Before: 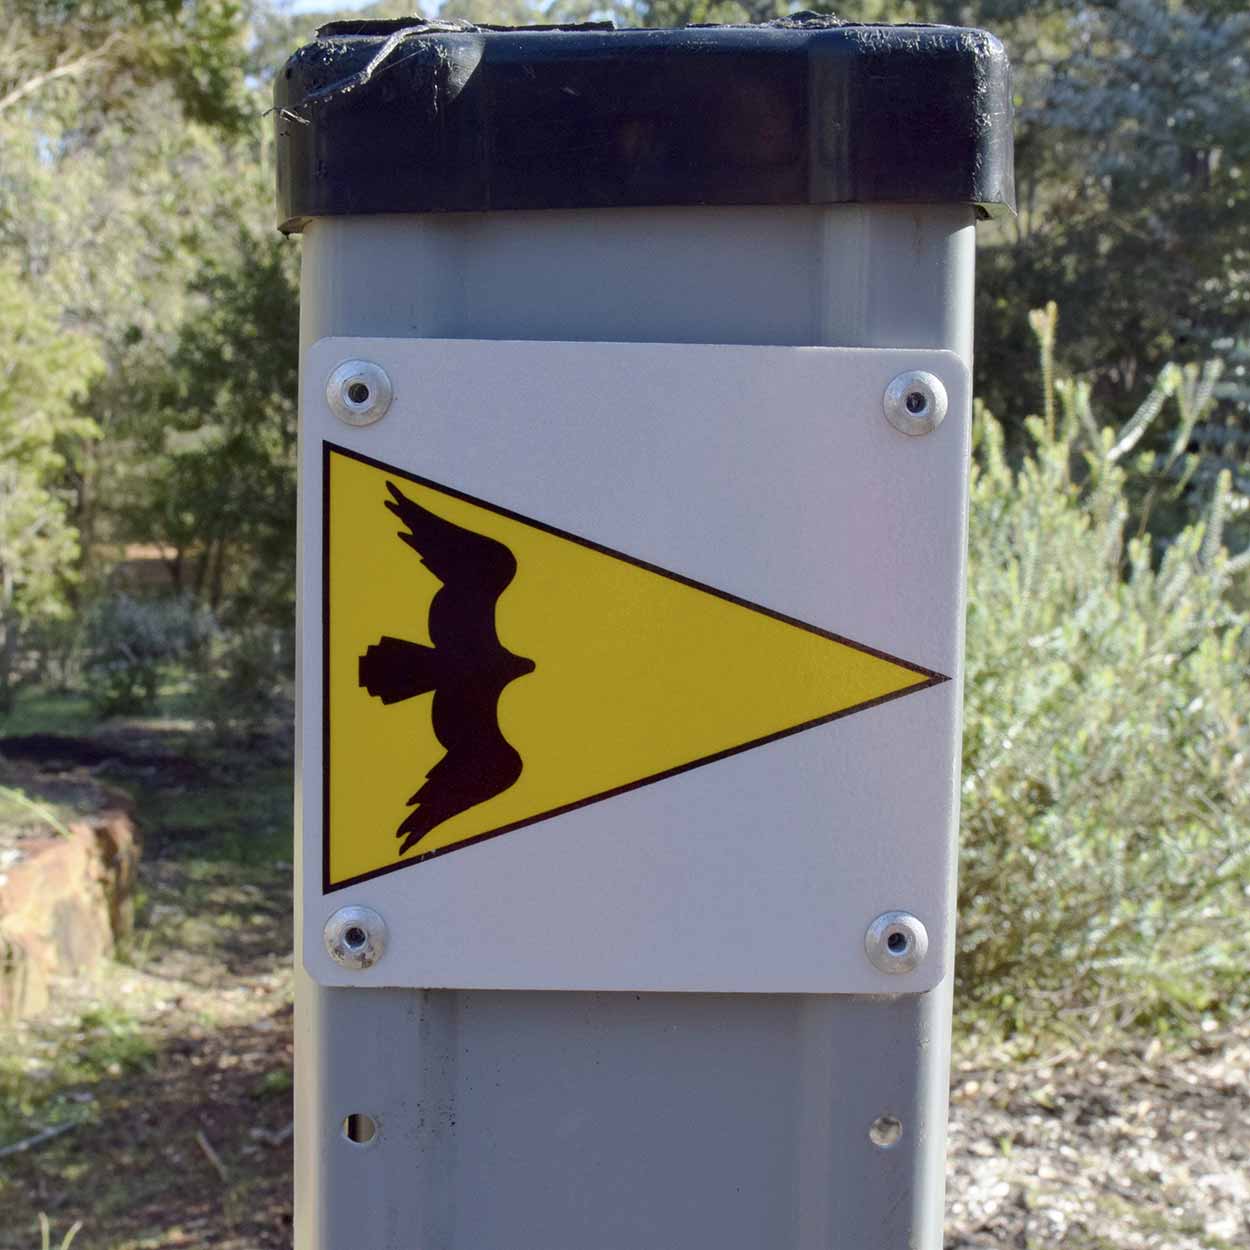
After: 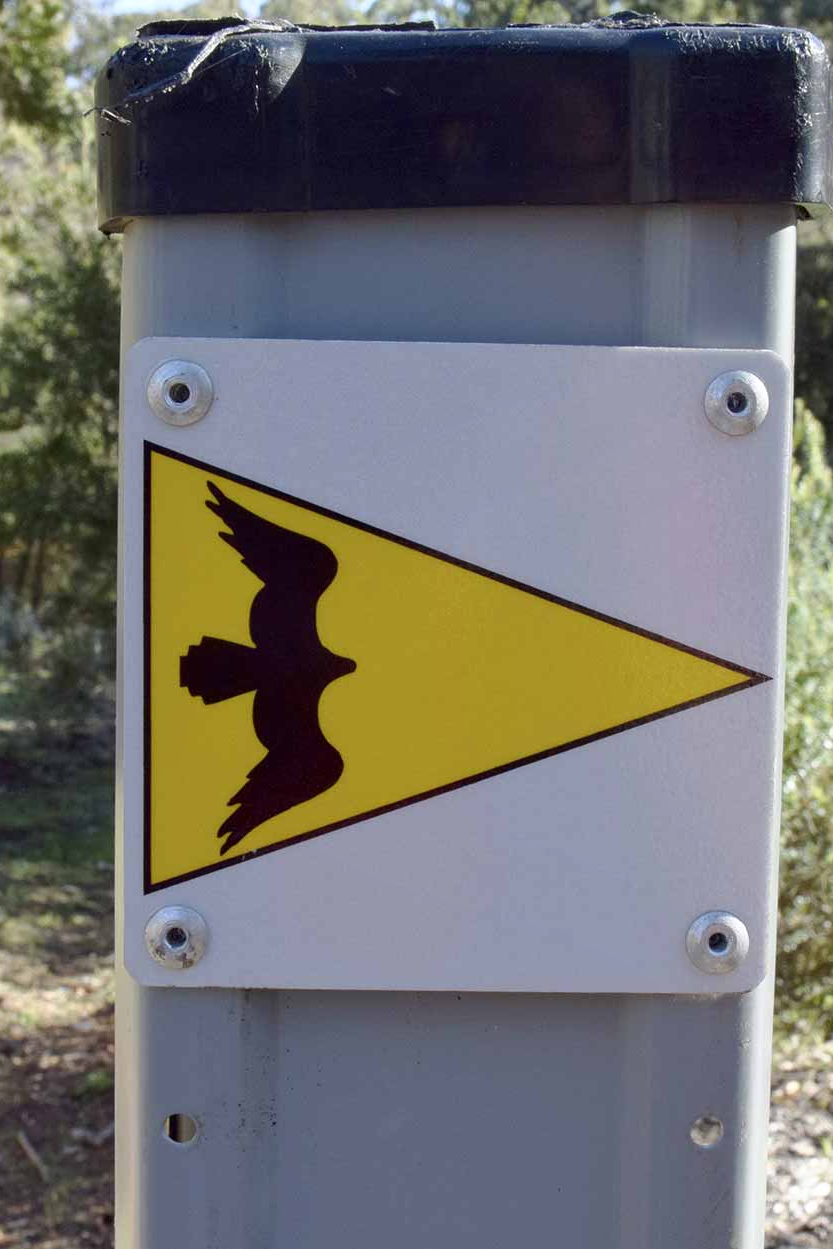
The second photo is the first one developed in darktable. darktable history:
crop and rotate: left 14.436%, right 18.898%
shadows and highlights: shadows 0, highlights 40
